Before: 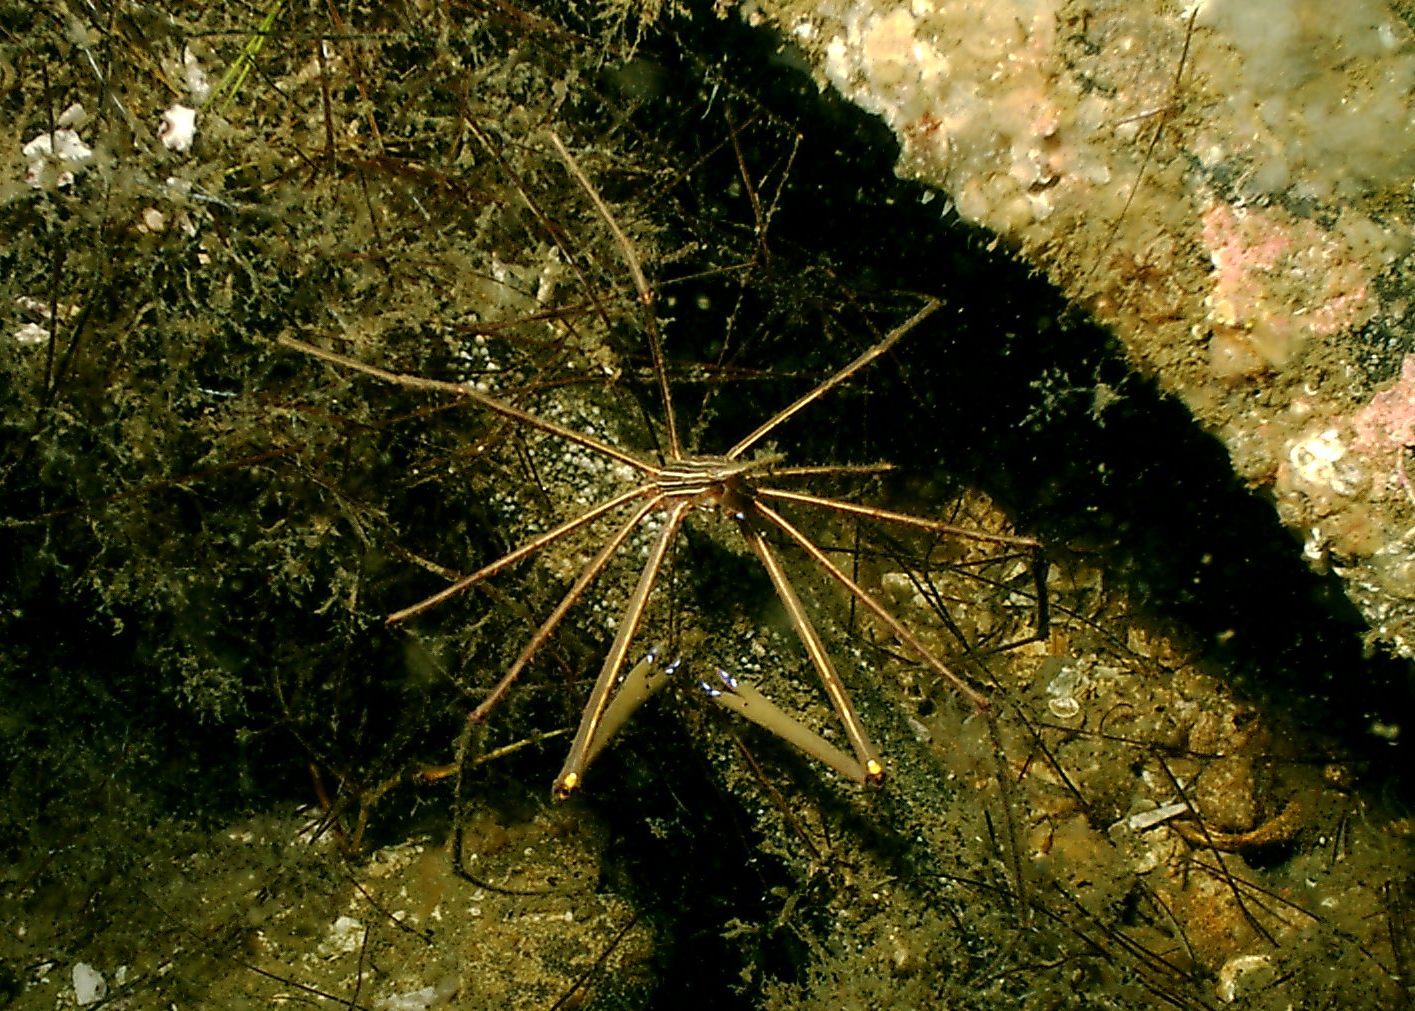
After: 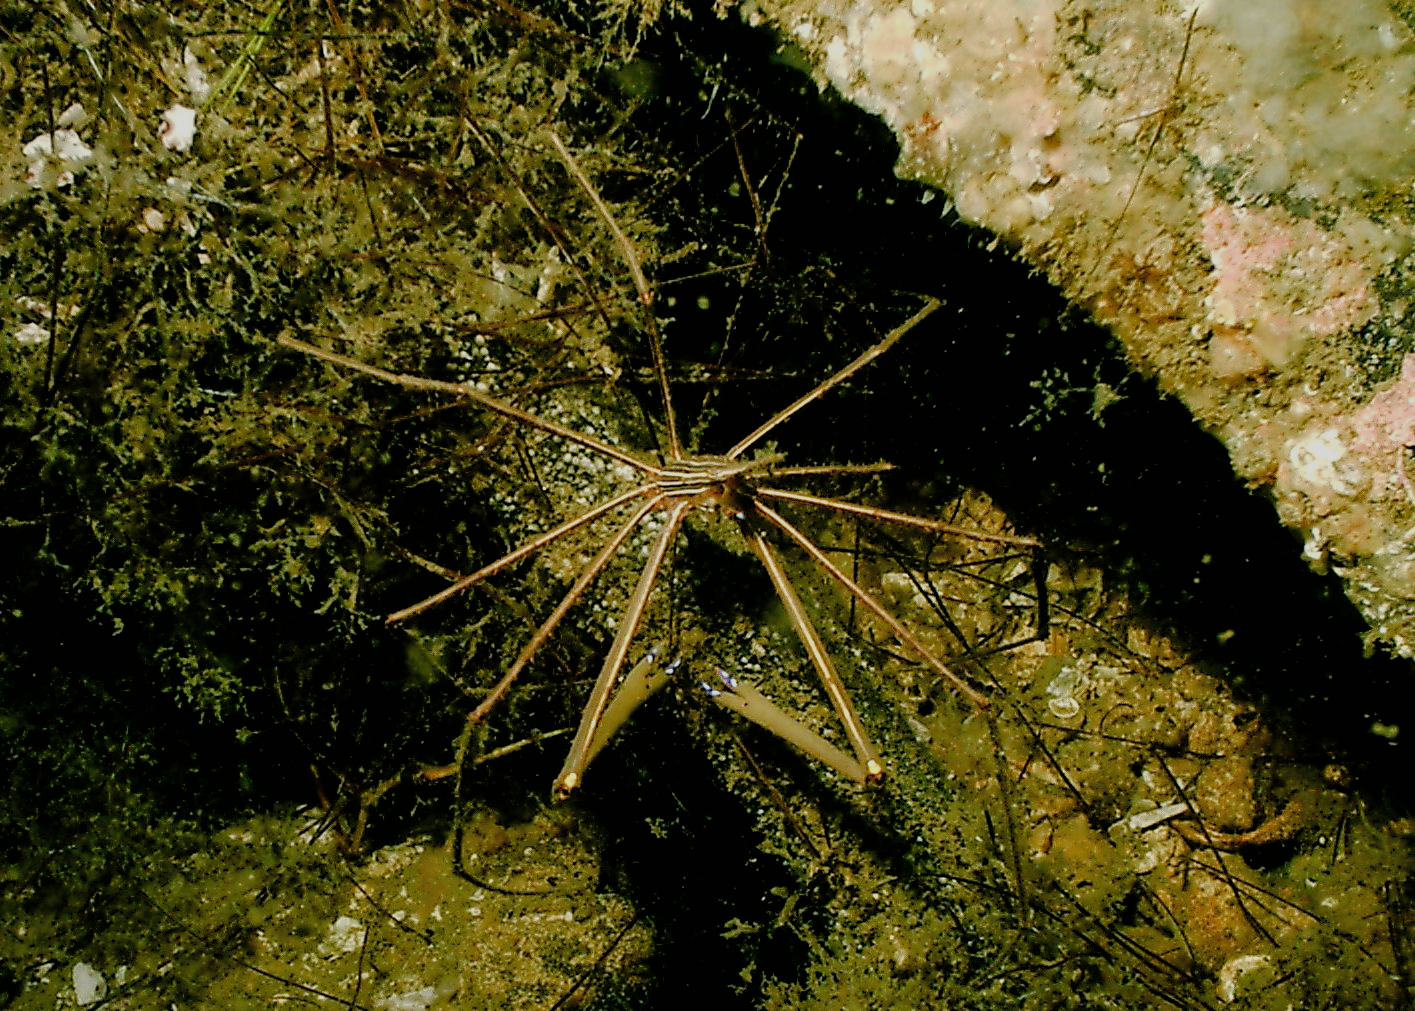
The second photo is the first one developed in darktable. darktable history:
shadows and highlights: shadows 43.06, highlights 6.94
filmic rgb: black relative exposure -7.65 EV, white relative exposure 4.56 EV, hardness 3.61, contrast 1.05
color balance rgb: perceptual saturation grading › global saturation 20%, perceptual saturation grading › highlights -50%, perceptual saturation grading › shadows 30%
